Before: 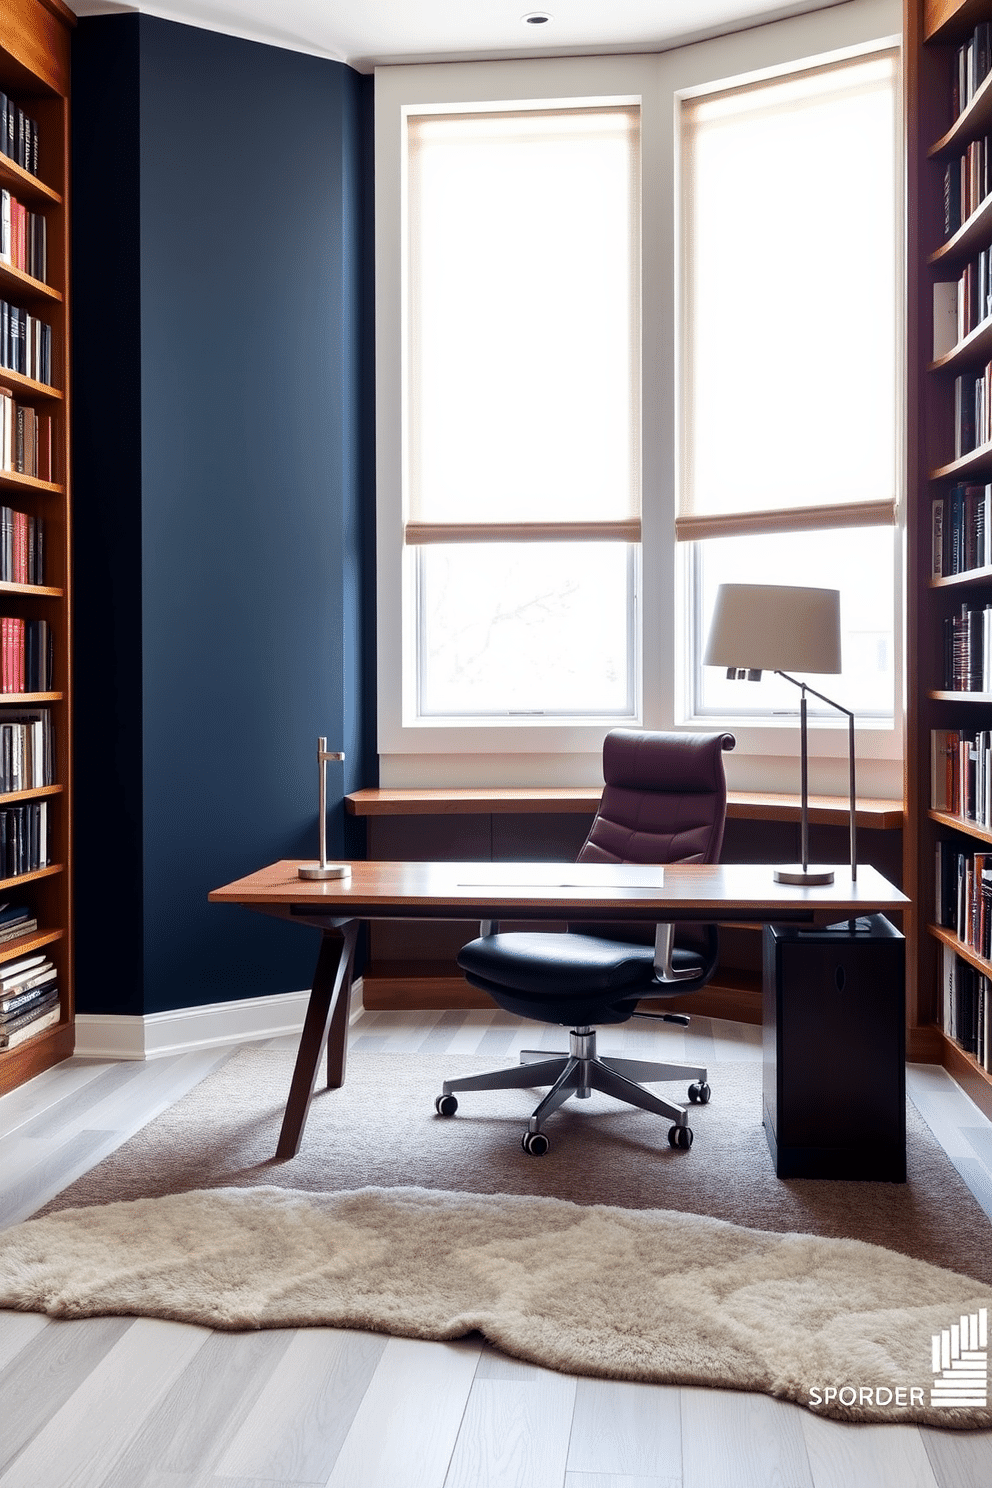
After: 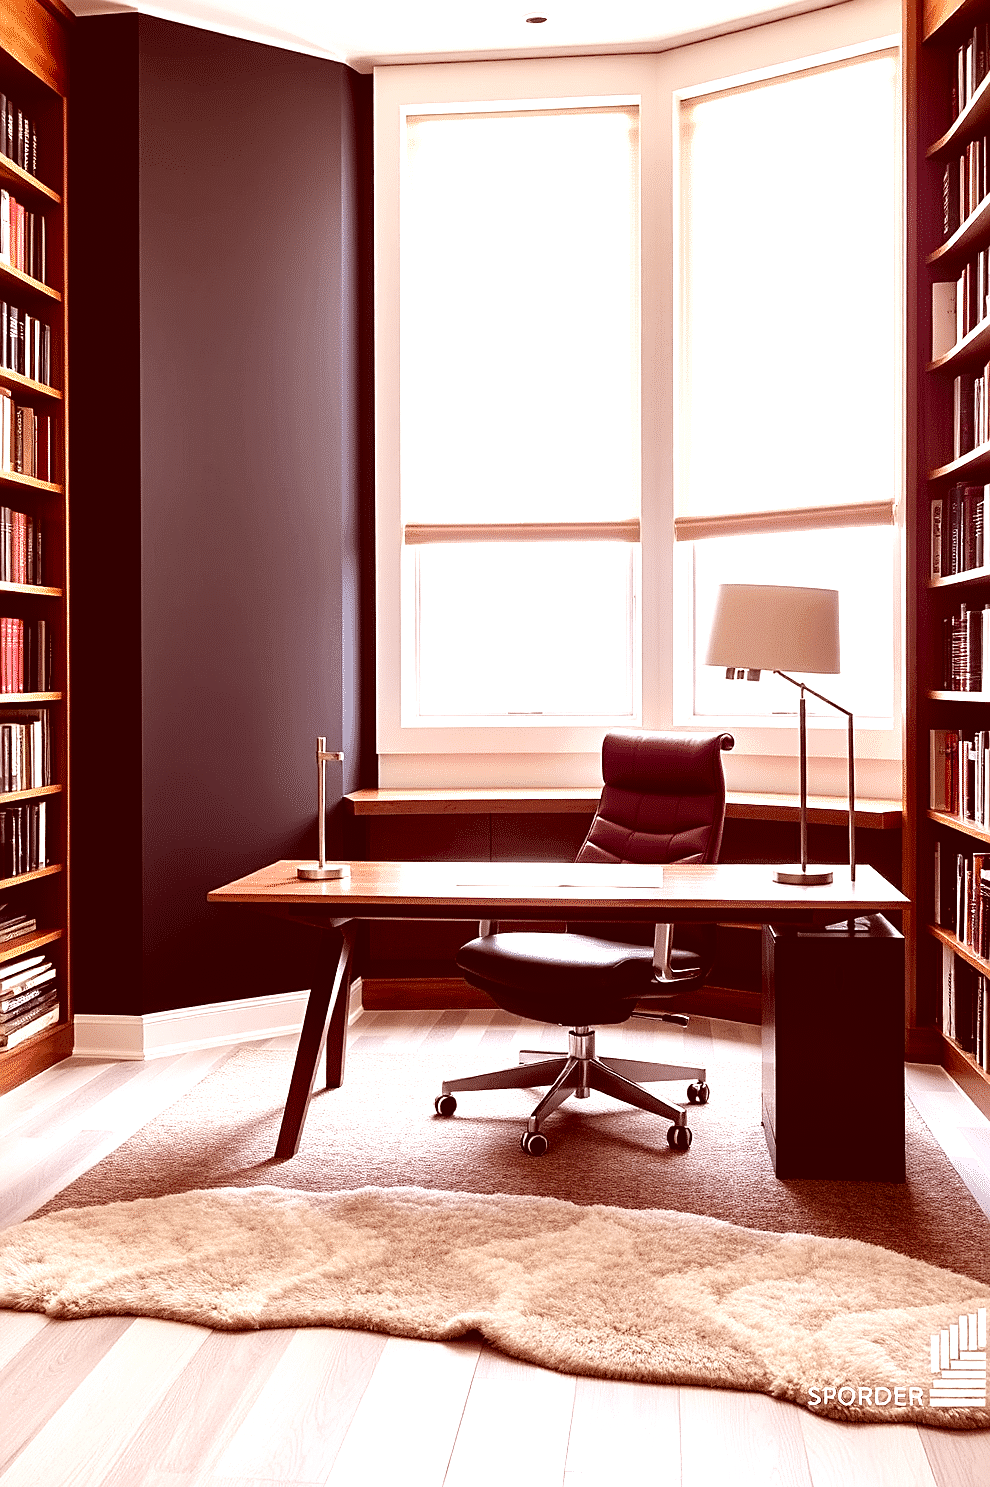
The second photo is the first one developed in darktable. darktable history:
crop: left 0.155%
tone equalizer: -8 EV -0.78 EV, -7 EV -0.716 EV, -6 EV -0.601 EV, -5 EV -0.383 EV, -3 EV 0.385 EV, -2 EV 0.6 EV, -1 EV 0.684 EV, +0 EV 0.731 EV
color correction: highlights a* 9.05, highlights b* 8.97, shadows a* 39.55, shadows b* 39.45, saturation 0.778
sharpen: on, module defaults
